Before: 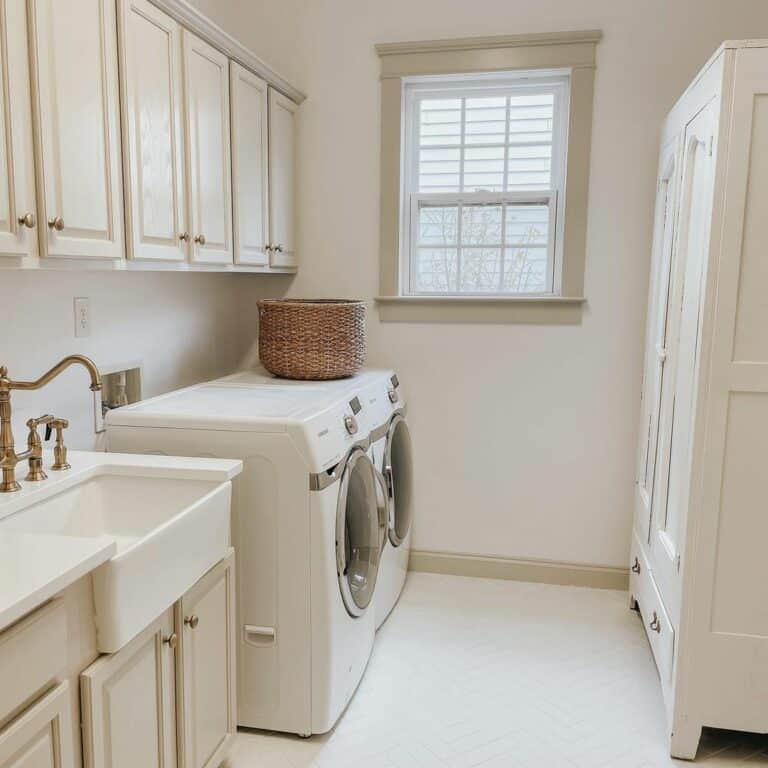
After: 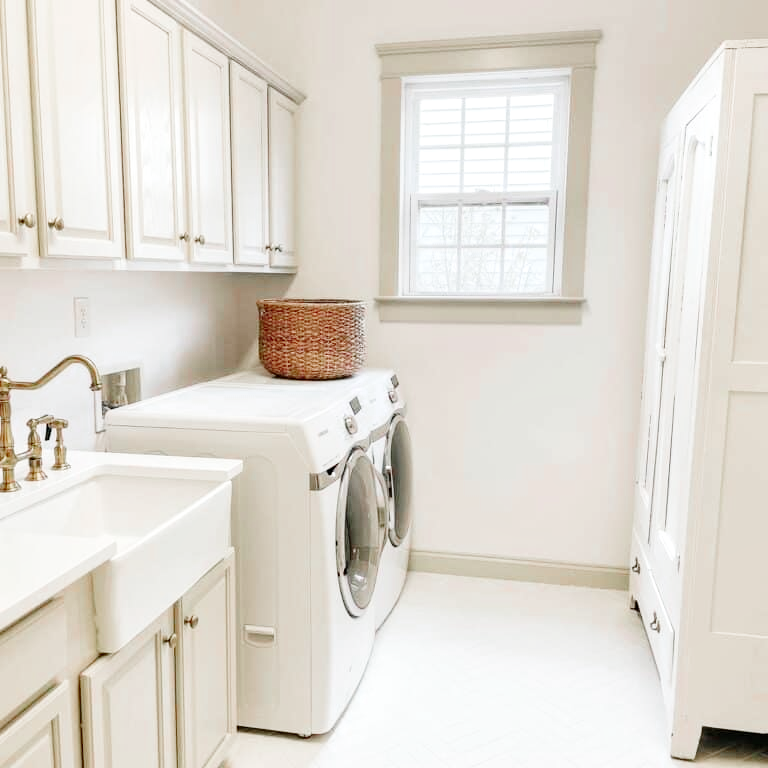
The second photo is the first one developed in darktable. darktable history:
local contrast: highlights 101%, shadows 102%, detail 120%, midtone range 0.2
base curve: curves: ch0 [(0, 0) (0.008, 0.007) (0.022, 0.029) (0.048, 0.089) (0.092, 0.197) (0.191, 0.399) (0.275, 0.534) (0.357, 0.65) (0.477, 0.78) (0.542, 0.833) (0.799, 0.973) (1, 1)], preserve colors none
color zones: curves: ch0 [(0, 0.466) (0.128, 0.466) (0.25, 0.5) (0.375, 0.456) (0.5, 0.5) (0.625, 0.5) (0.737, 0.652) (0.875, 0.5)]; ch1 [(0, 0.603) (0.125, 0.618) (0.261, 0.348) (0.372, 0.353) (0.497, 0.363) (0.611, 0.45) (0.731, 0.427) (0.875, 0.518) (0.998, 0.652)]; ch2 [(0, 0.559) (0.125, 0.451) (0.253, 0.564) (0.37, 0.578) (0.5, 0.466) (0.625, 0.471) (0.731, 0.471) (0.88, 0.485)]
